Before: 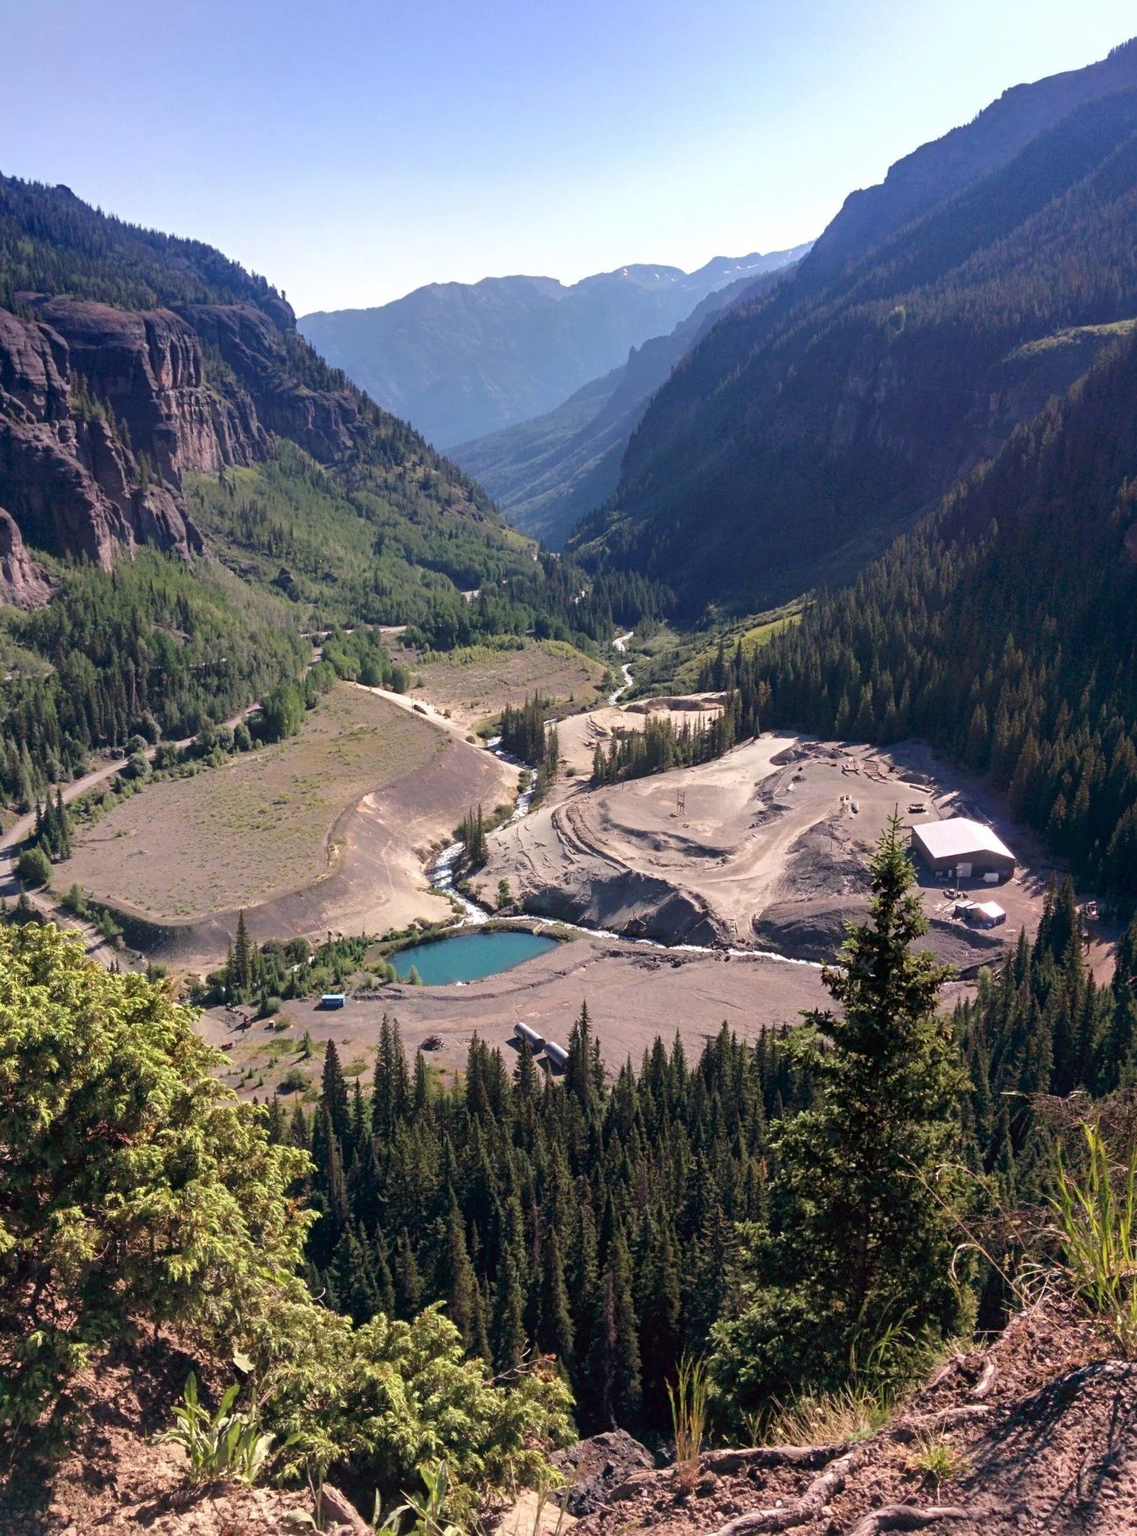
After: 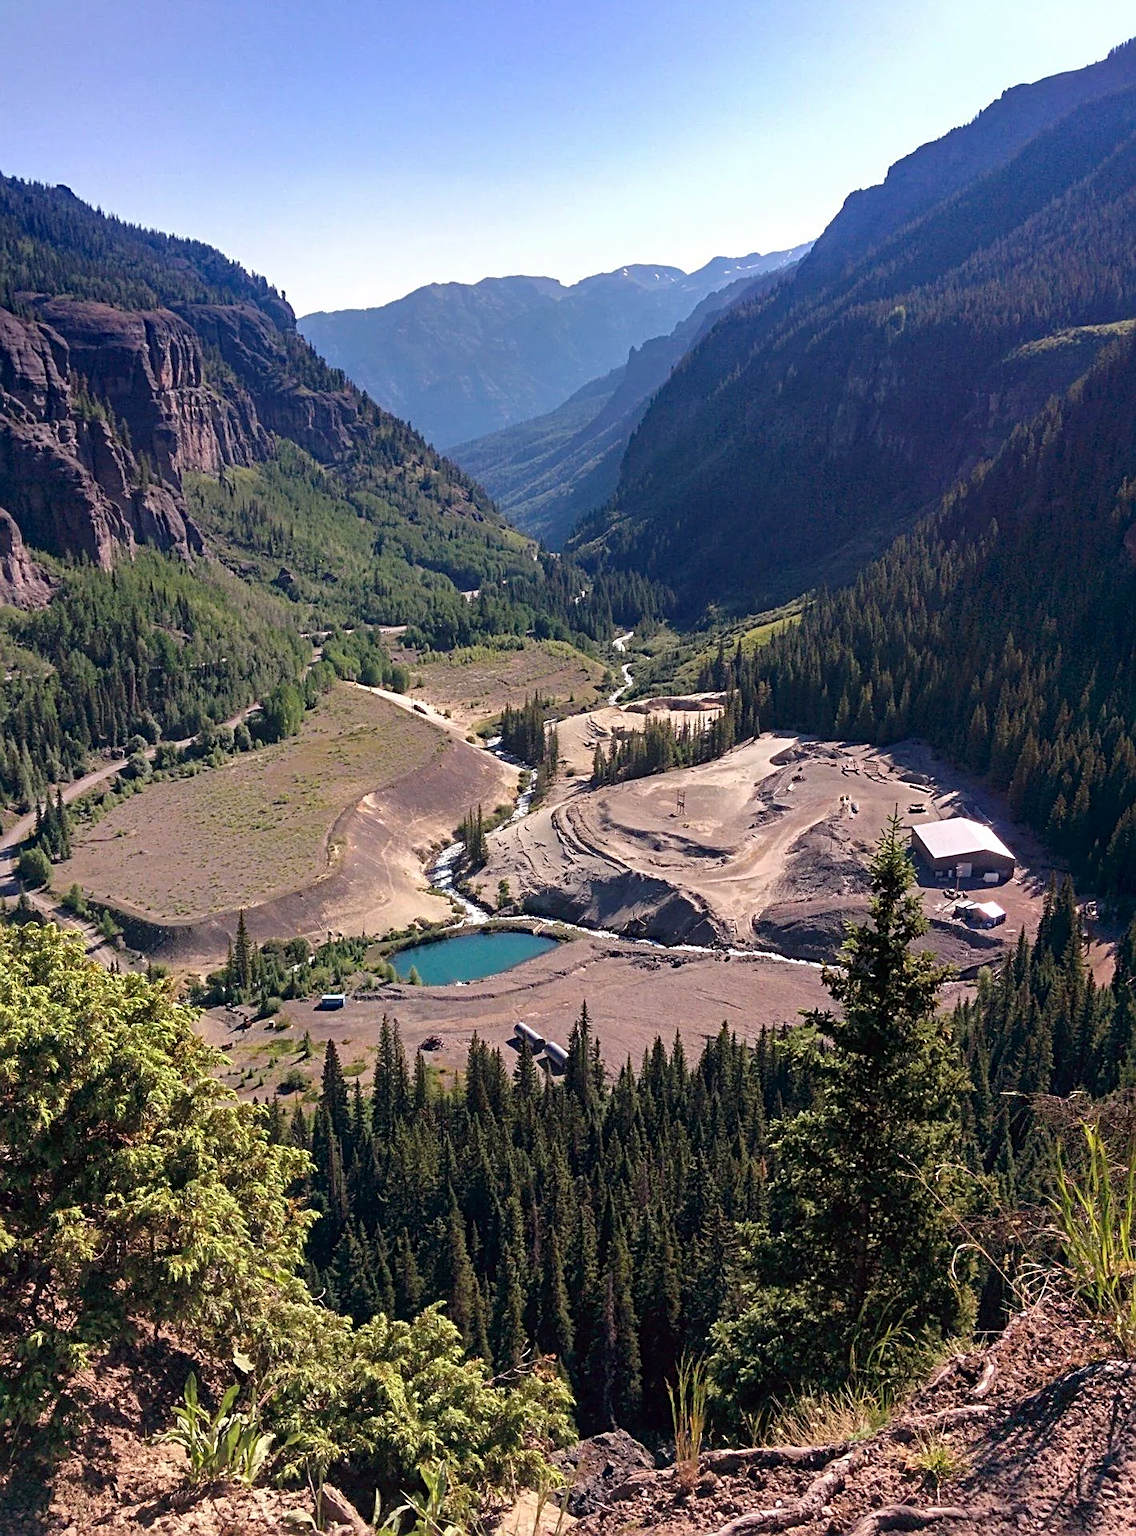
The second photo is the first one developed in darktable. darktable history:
sharpen: on, module defaults
haze removal: strength 0.29, distance 0.25, compatibility mode true, adaptive false
